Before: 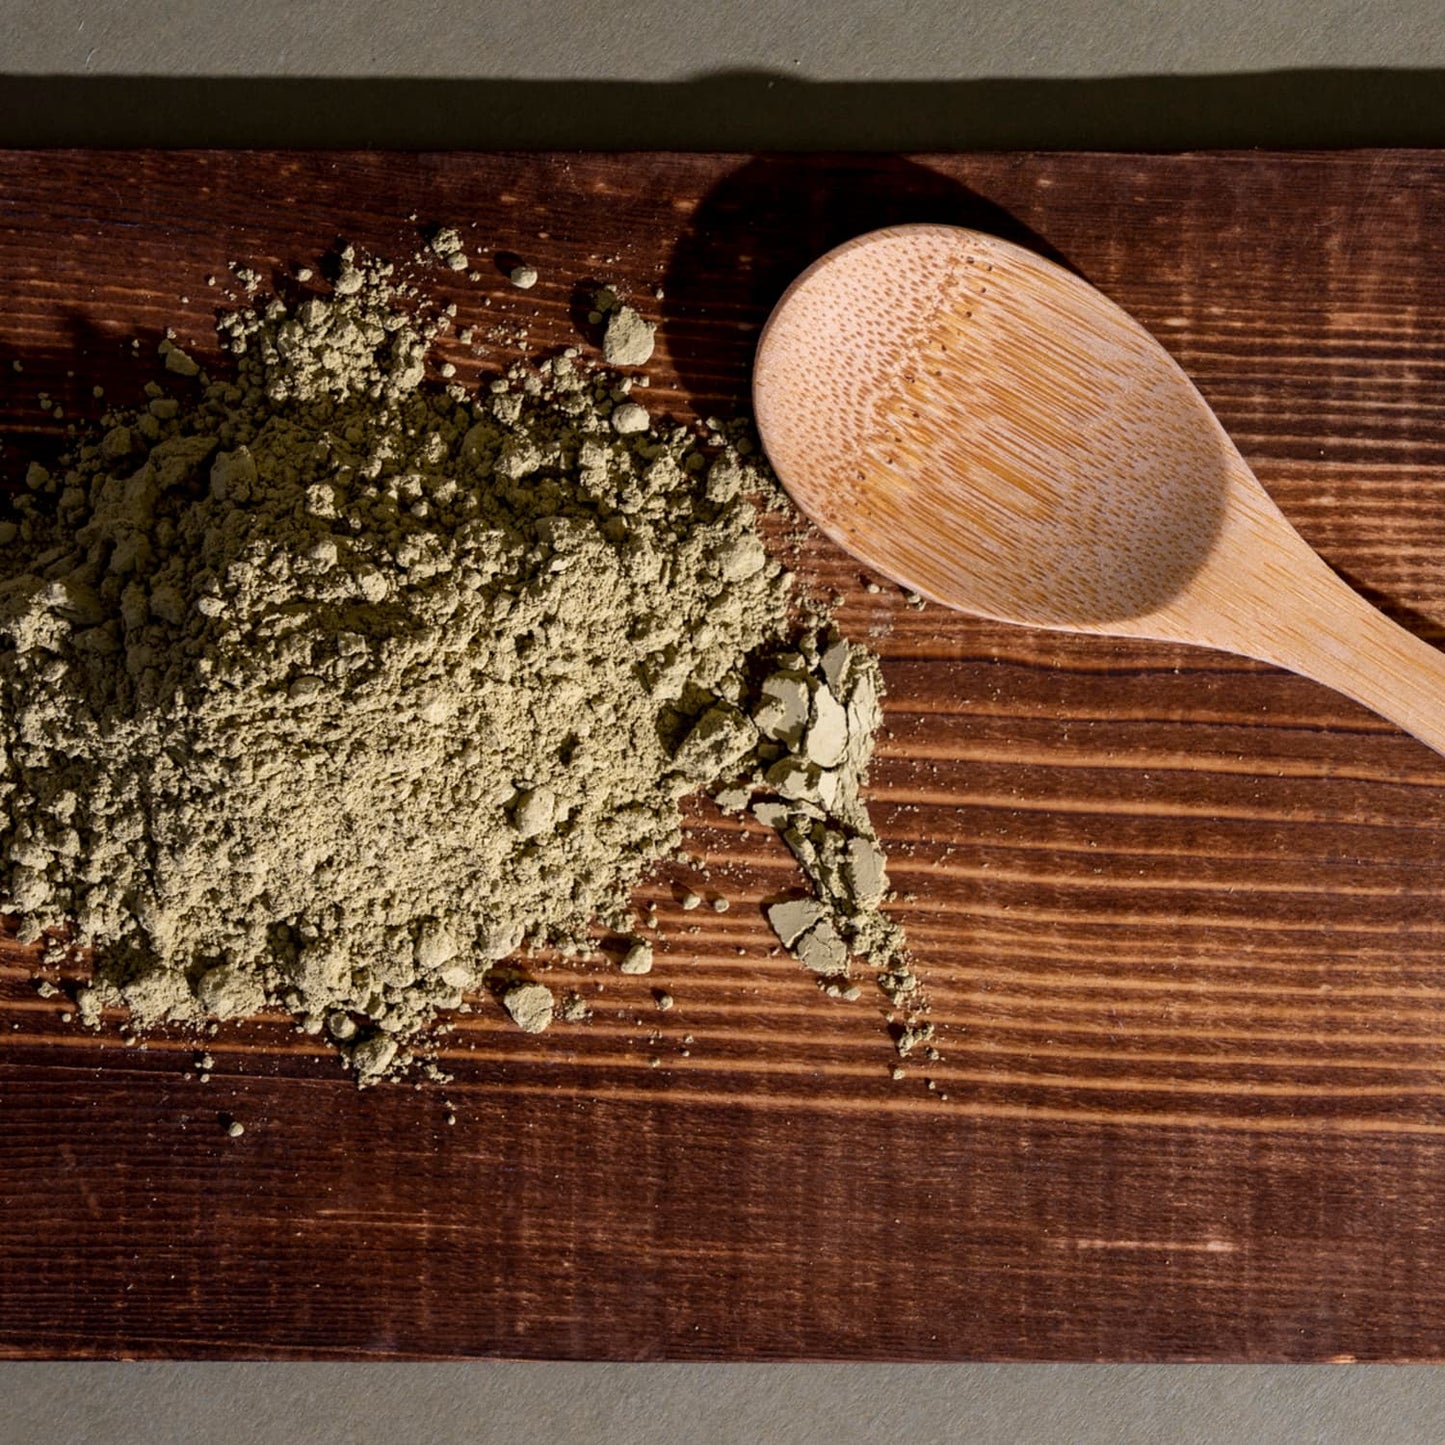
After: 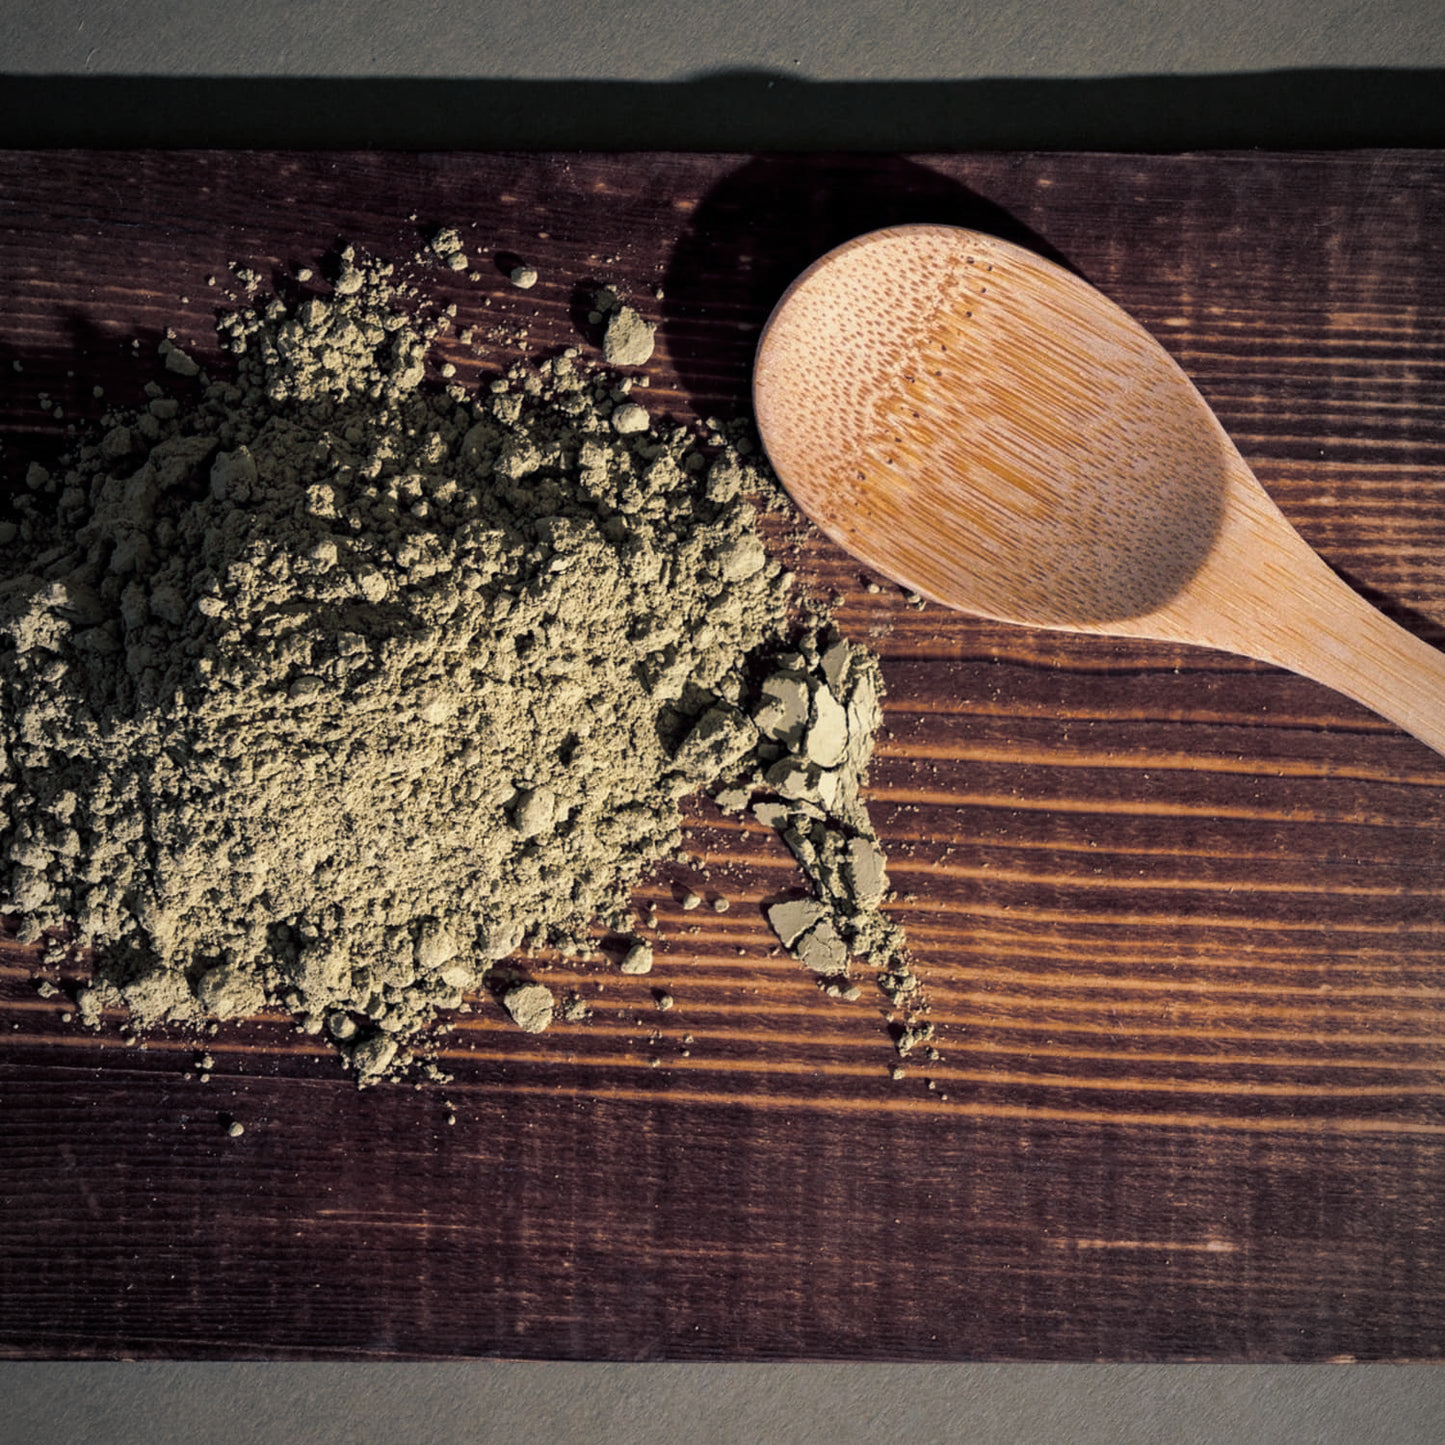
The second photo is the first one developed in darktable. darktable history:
vignetting: fall-off radius 60.92%
split-toning: shadows › hue 216°, shadows › saturation 1, highlights › hue 57.6°, balance -33.4
